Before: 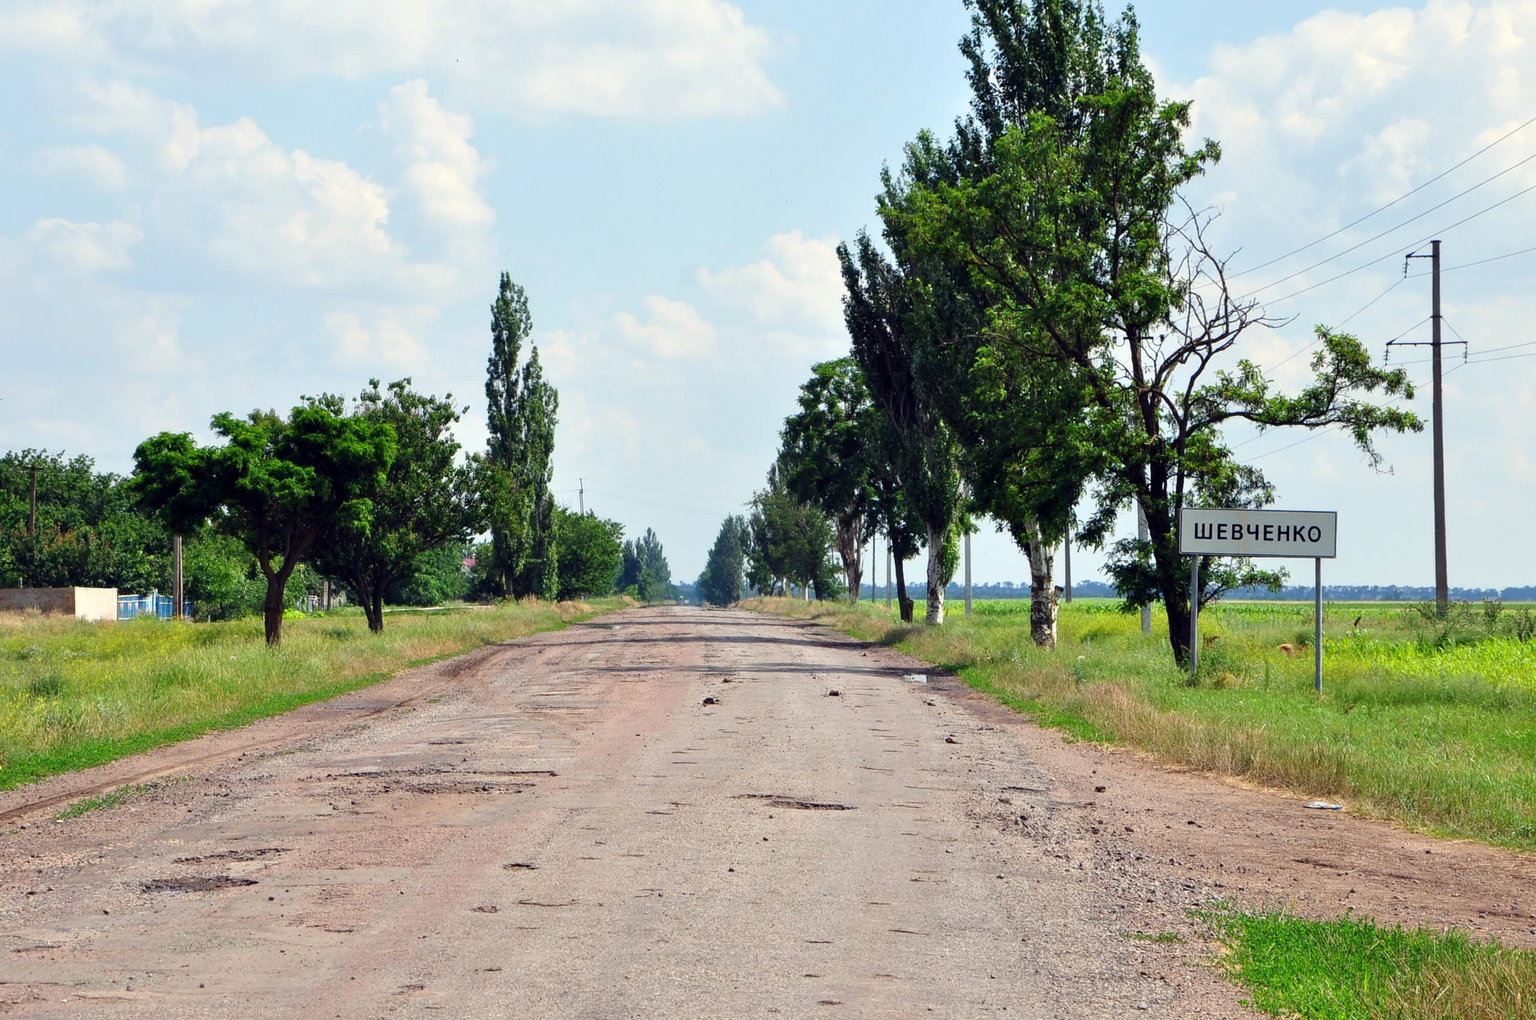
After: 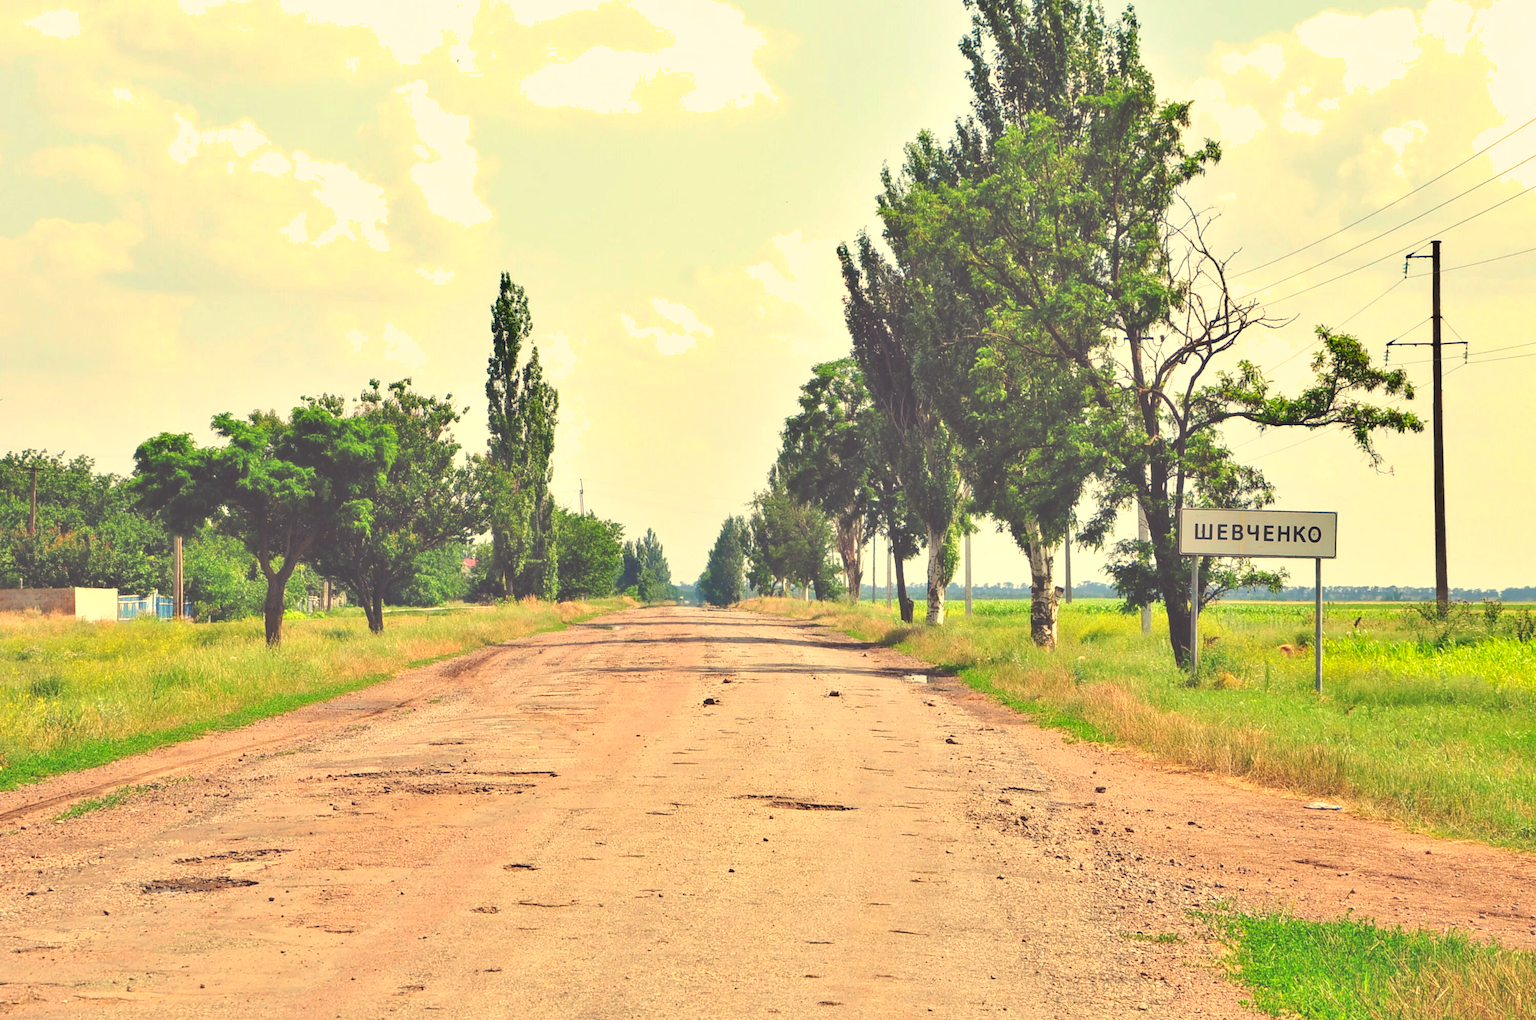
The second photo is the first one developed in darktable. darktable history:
rgb levels: levels [[0.013, 0.434, 0.89], [0, 0.5, 1], [0, 0.5, 1]]
exposure: black level correction -0.03, compensate highlight preservation false
white balance: red 1.08, blue 0.791
tone equalizer: on, module defaults
shadows and highlights: shadows 53, soften with gaussian
levels: levels [0.072, 0.414, 0.976]
color correction: highlights a* 7.34, highlights b* 4.37
